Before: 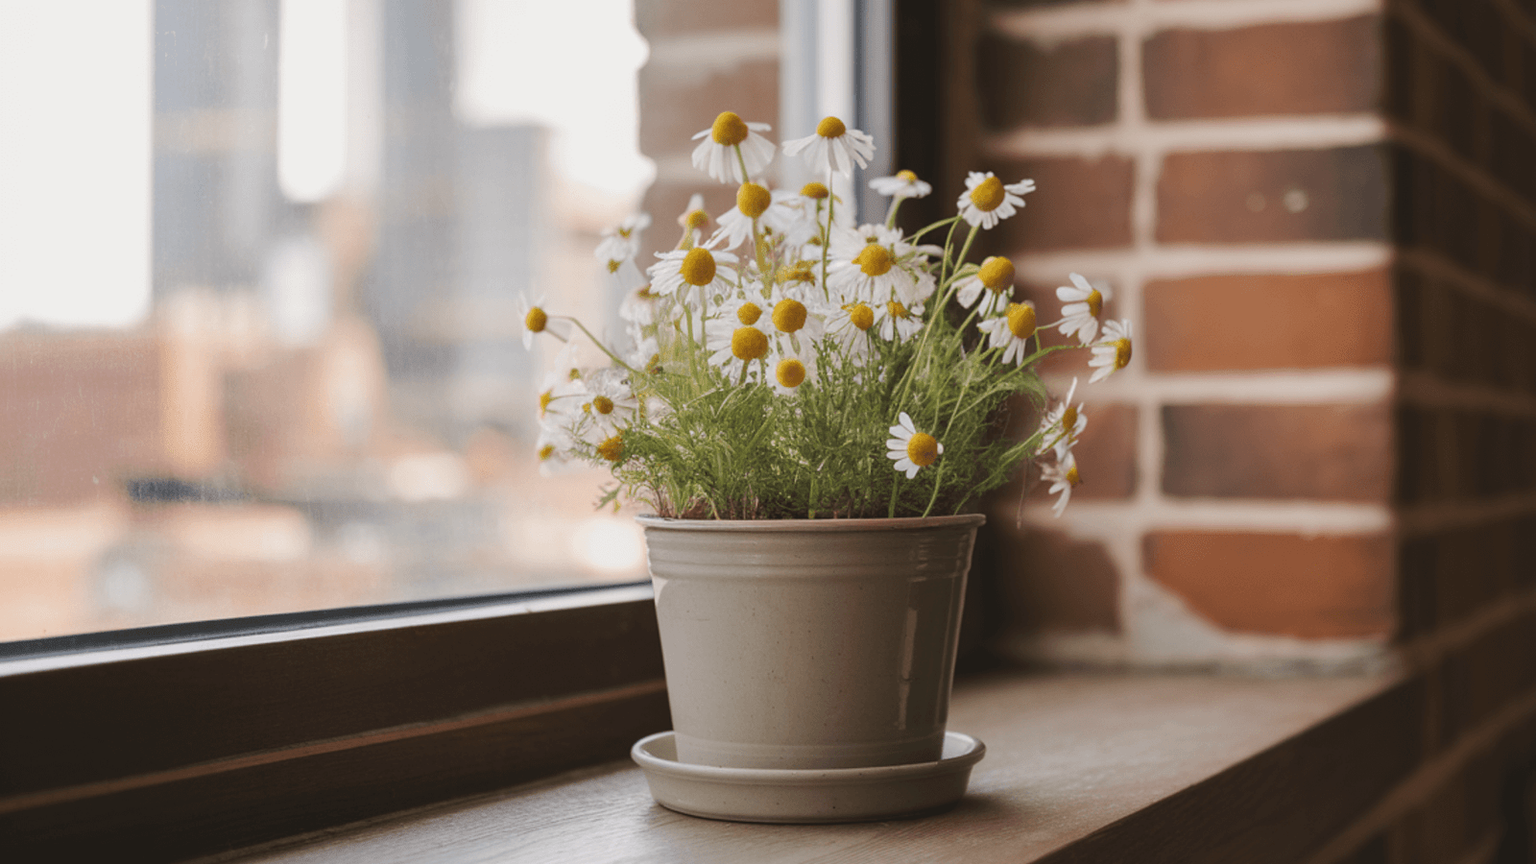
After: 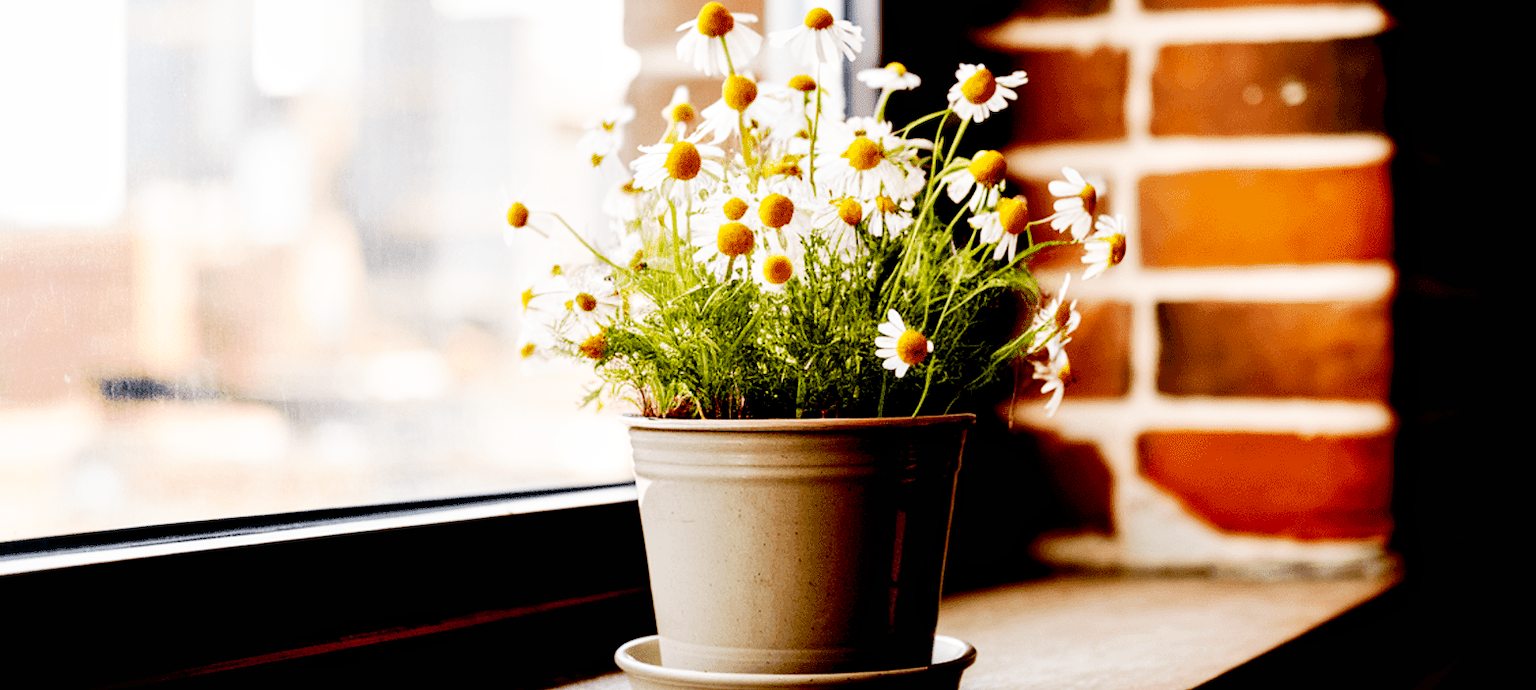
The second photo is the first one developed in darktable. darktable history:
crop and rotate: left 1.954%, top 12.679%, right 0.153%, bottom 9.062%
exposure: black level correction 0.054, exposure -0.038 EV, compensate highlight preservation false
local contrast: mode bilateral grid, contrast 27, coarseness 16, detail 116%, midtone range 0.2
base curve: curves: ch0 [(0, 0) (0.007, 0.004) (0.027, 0.03) (0.046, 0.07) (0.207, 0.54) (0.442, 0.872) (0.673, 0.972) (1, 1)], preserve colors none
